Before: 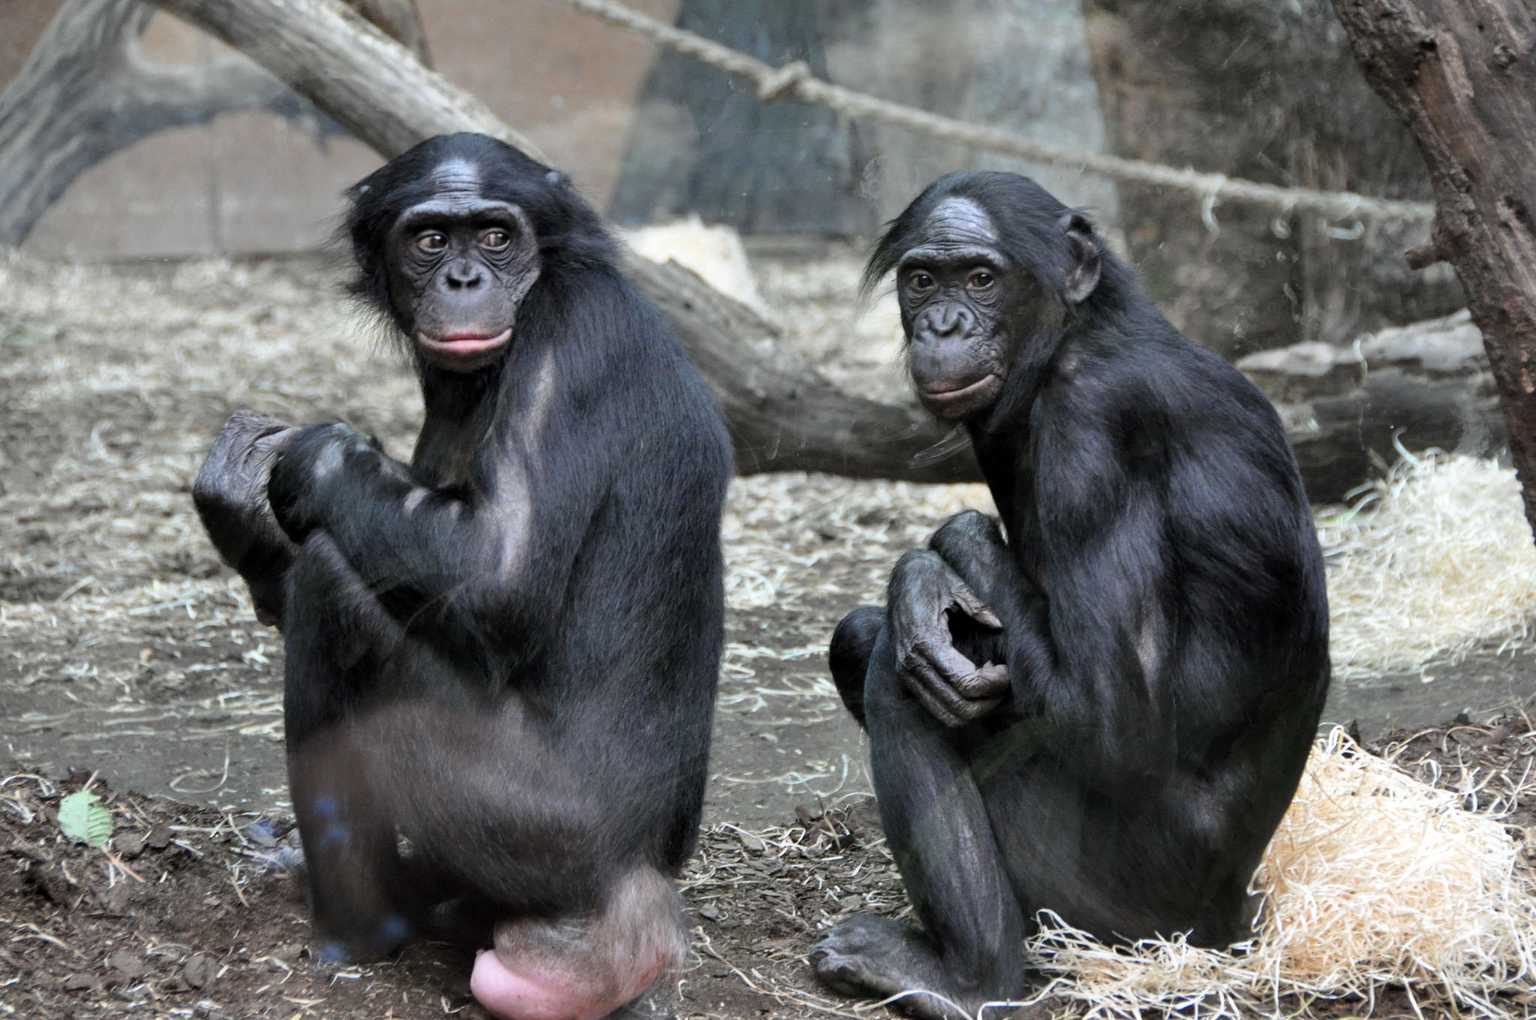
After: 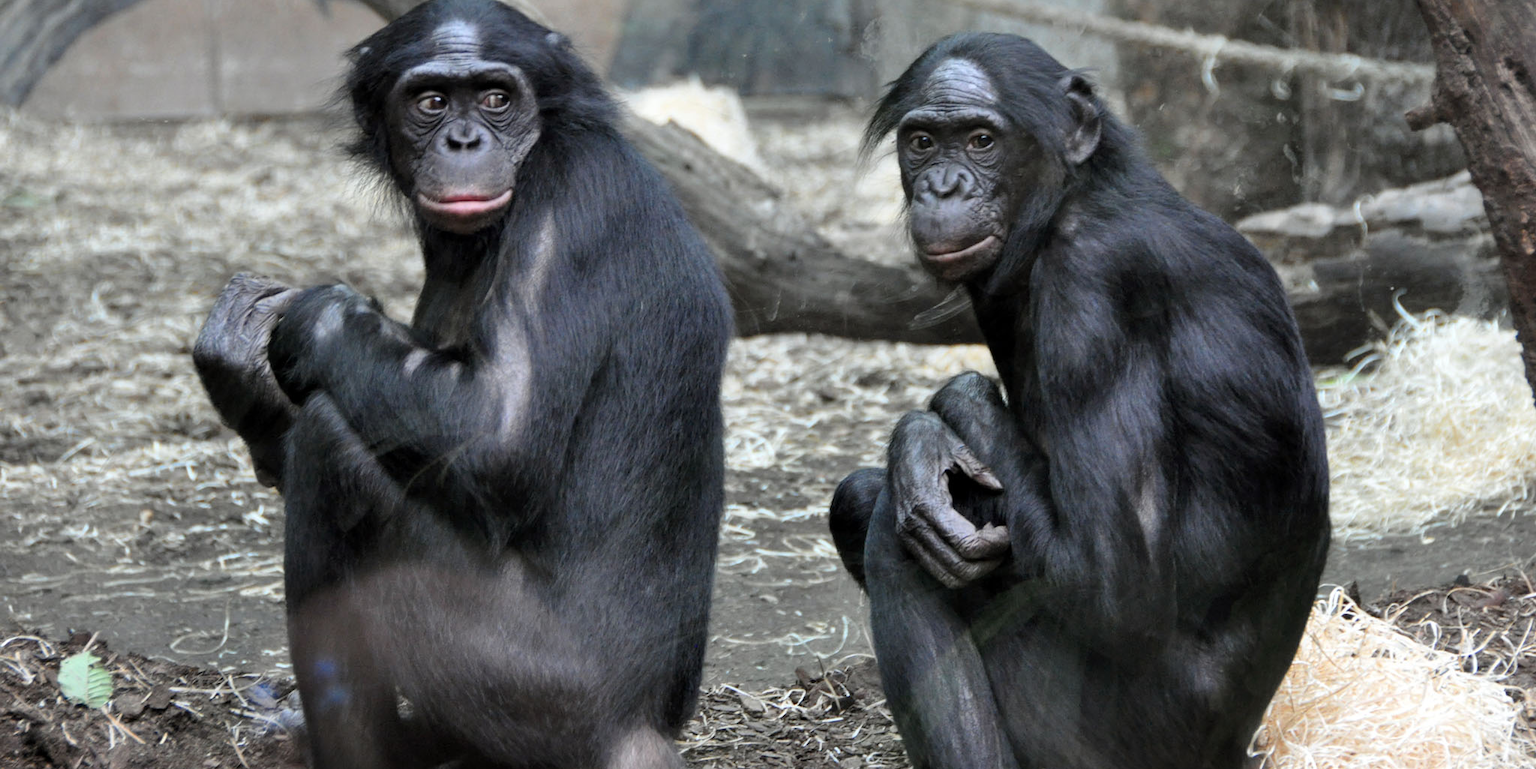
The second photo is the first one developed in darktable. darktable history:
crop: top 13.658%, bottom 10.88%
